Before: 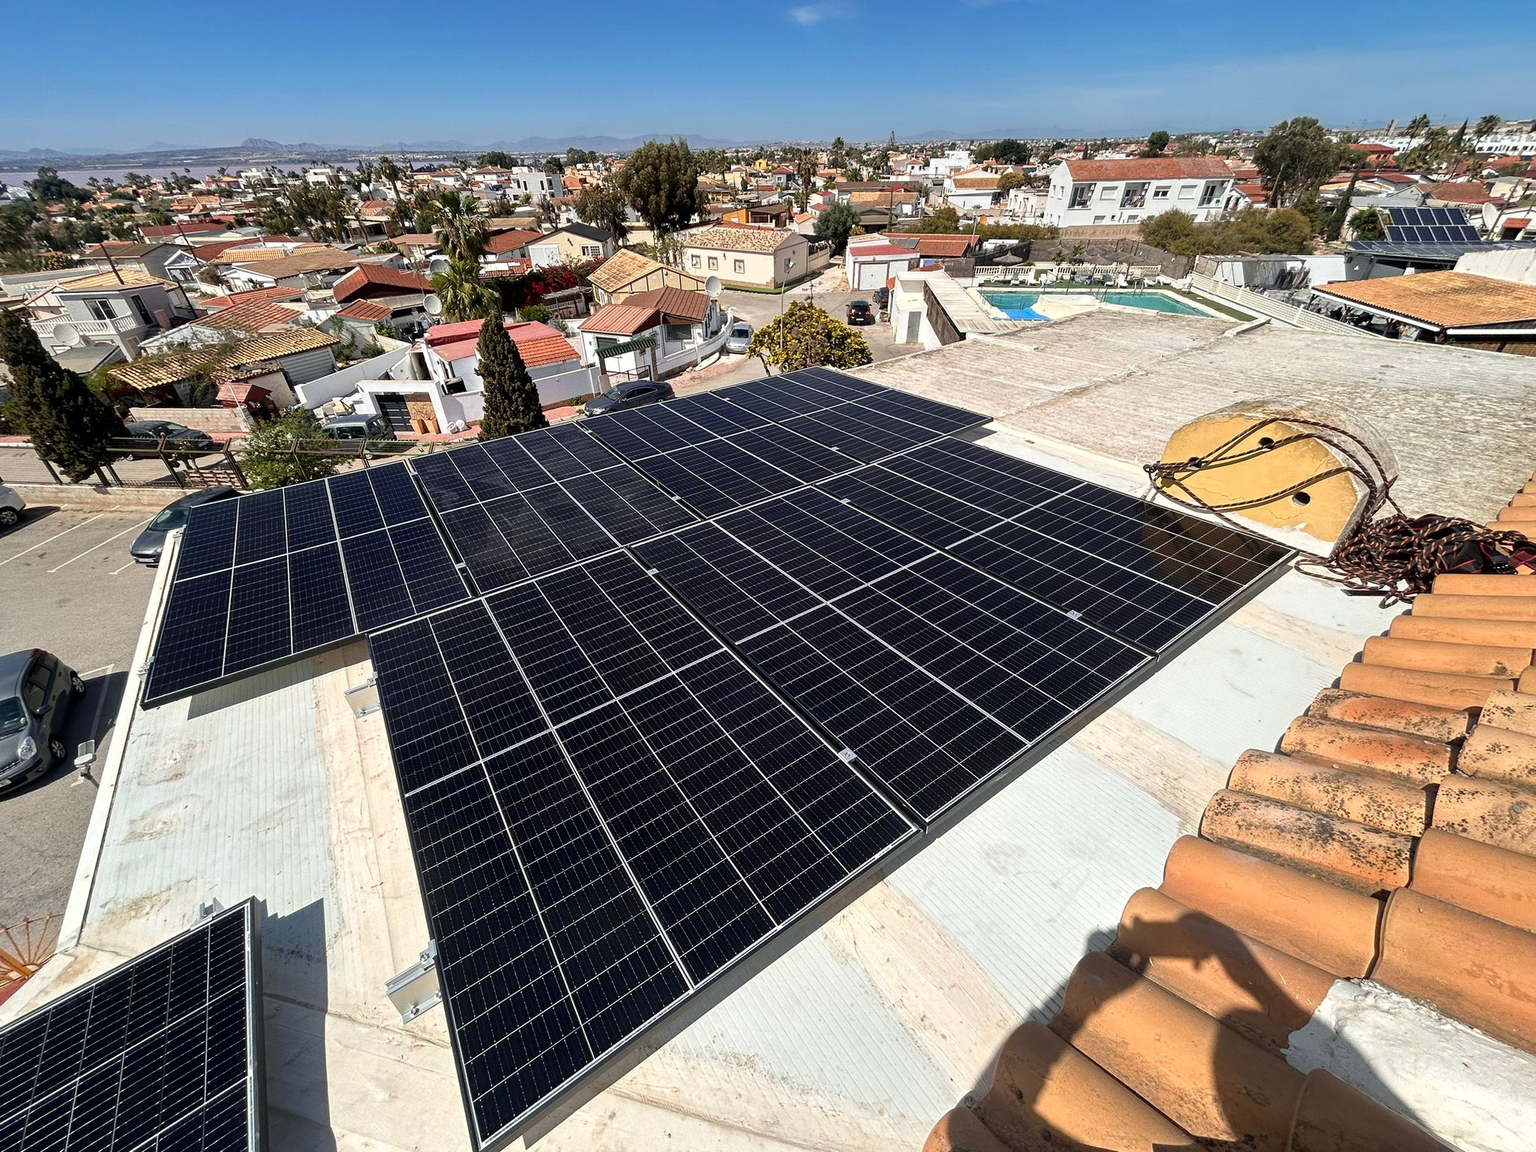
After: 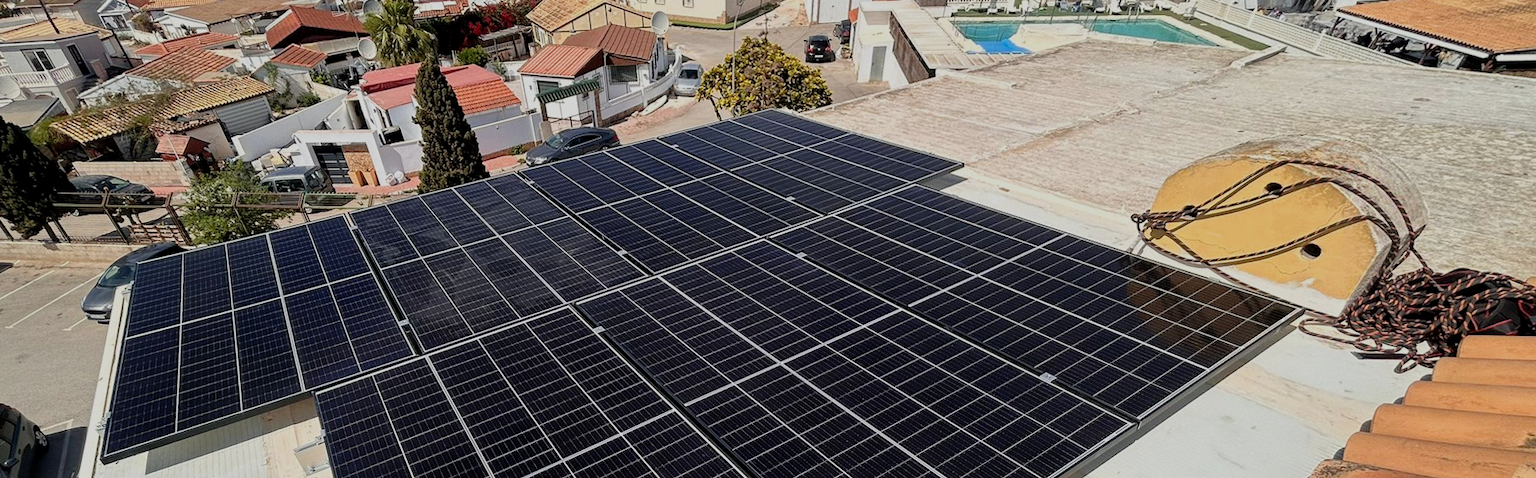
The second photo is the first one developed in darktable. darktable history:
rotate and perspective: rotation 0.062°, lens shift (vertical) 0.115, lens shift (horizontal) -0.133, crop left 0.047, crop right 0.94, crop top 0.061, crop bottom 0.94
crop and rotate: top 23.84%, bottom 34.294%
filmic rgb: middle gray luminance 18.42%, black relative exposure -10.5 EV, white relative exposure 3.4 EV, threshold 6 EV, target black luminance 0%, hardness 6.03, latitude 99%, contrast 0.847, shadows ↔ highlights balance 0.505%, add noise in highlights 0, preserve chrominance max RGB, color science v3 (2019), use custom middle-gray values true, iterations of high-quality reconstruction 0, contrast in highlights soft, enable highlight reconstruction true
